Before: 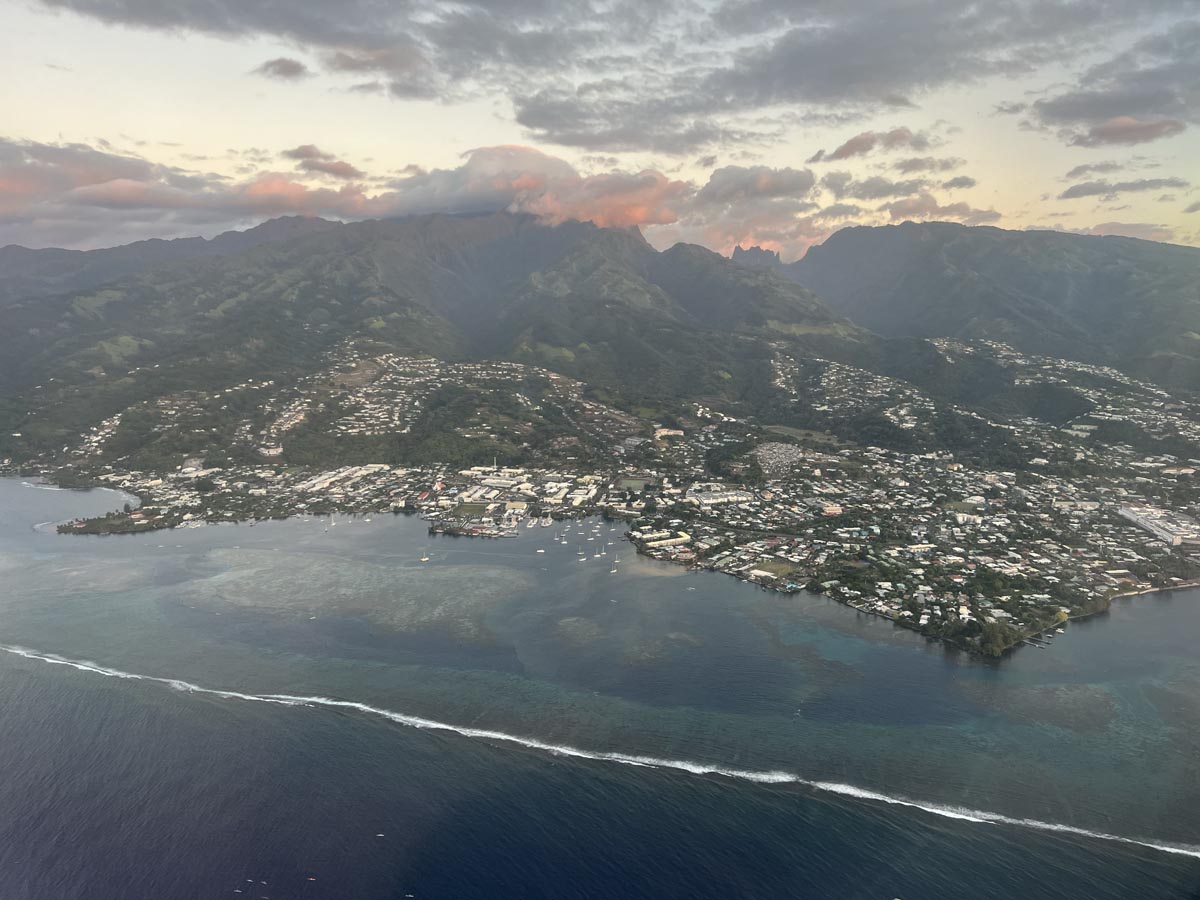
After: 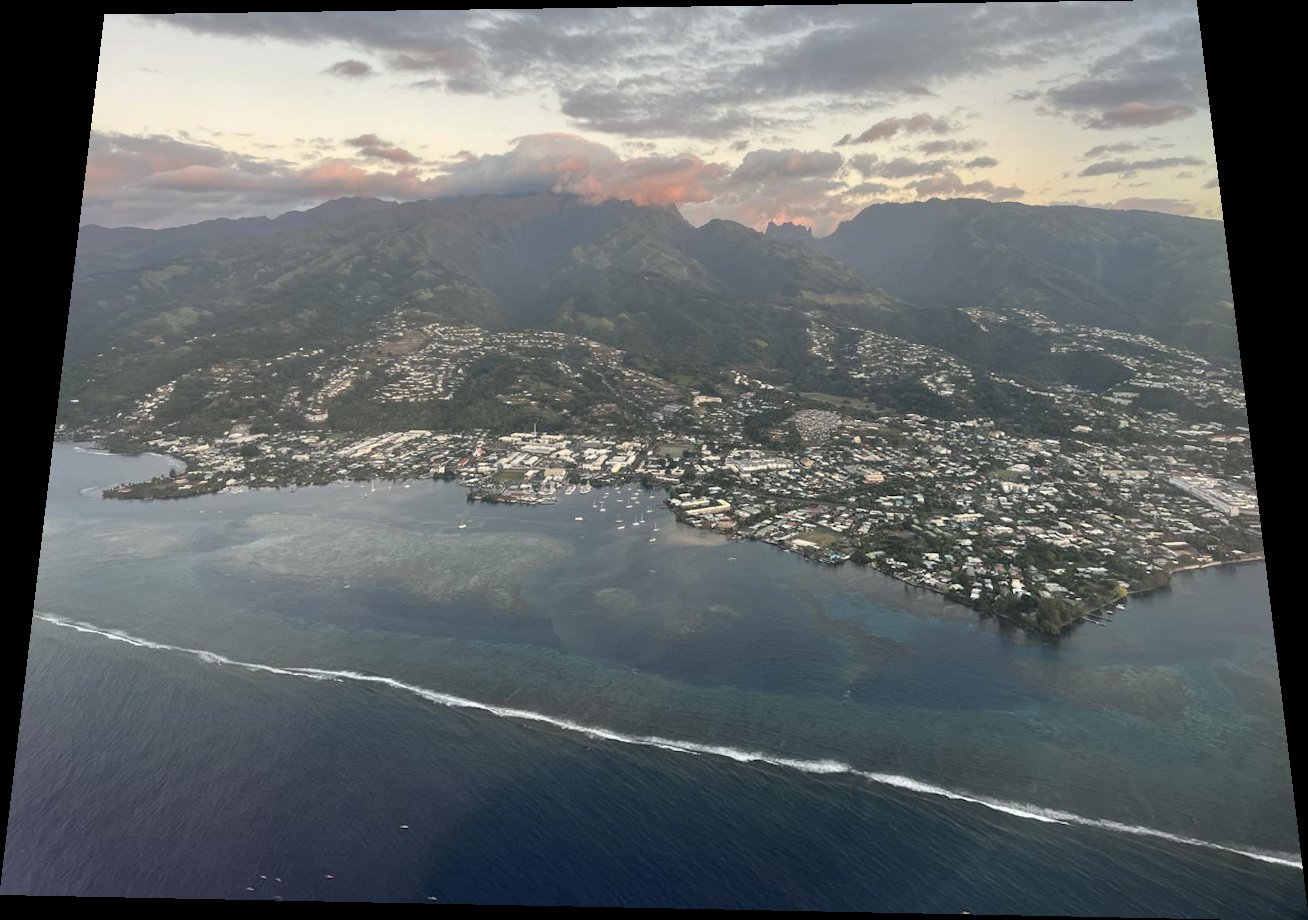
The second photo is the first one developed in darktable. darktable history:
rotate and perspective: rotation 0.128°, lens shift (vertical) -0.181, lens shift (horizontal) -0.044, shear 0.001, automatic cropping off
color zones: curves: ch0 [(0.25, 0.5) (0.428, 0.473) (0.75, 0.5)]; ch1 [(0.243, 0.479) (0.398, 0.452) (0.75, 0.5)]
